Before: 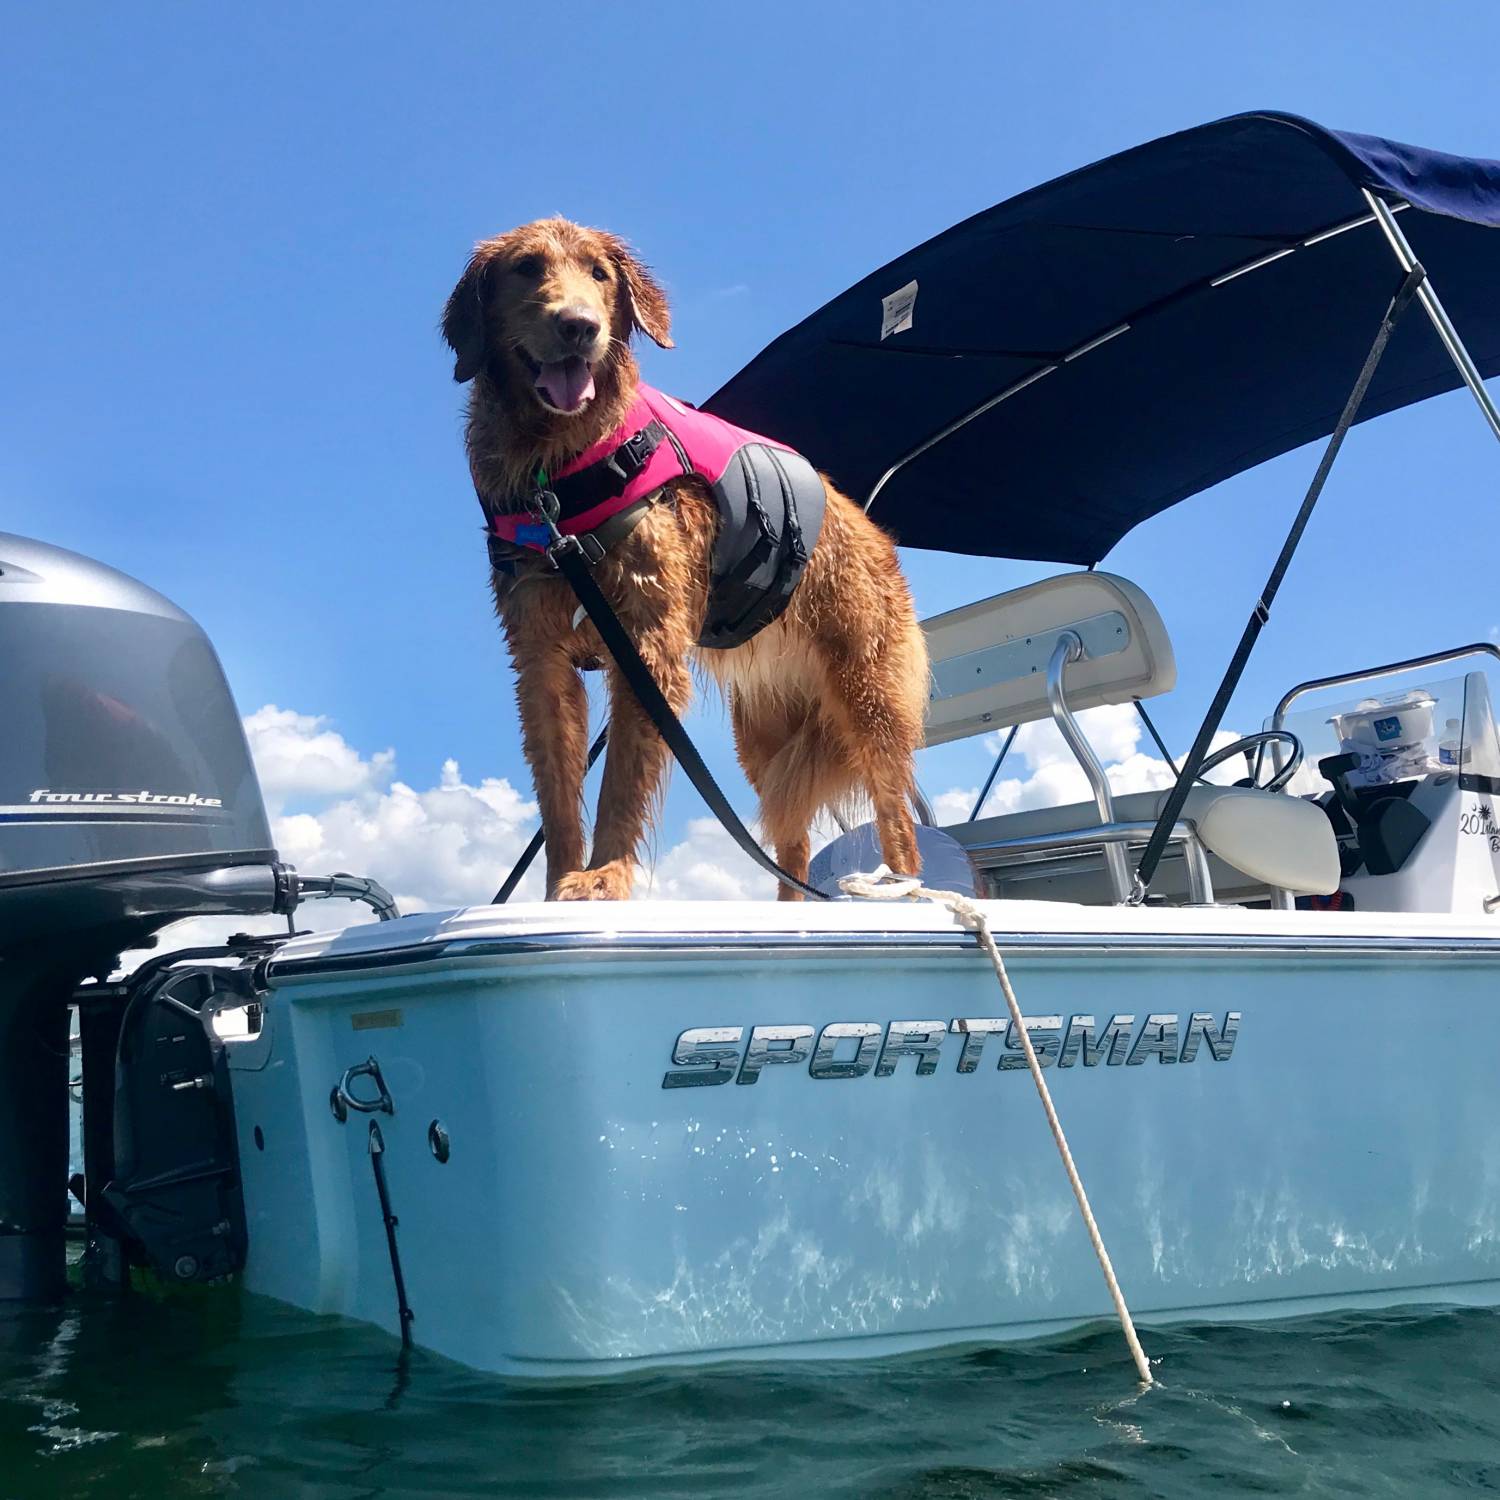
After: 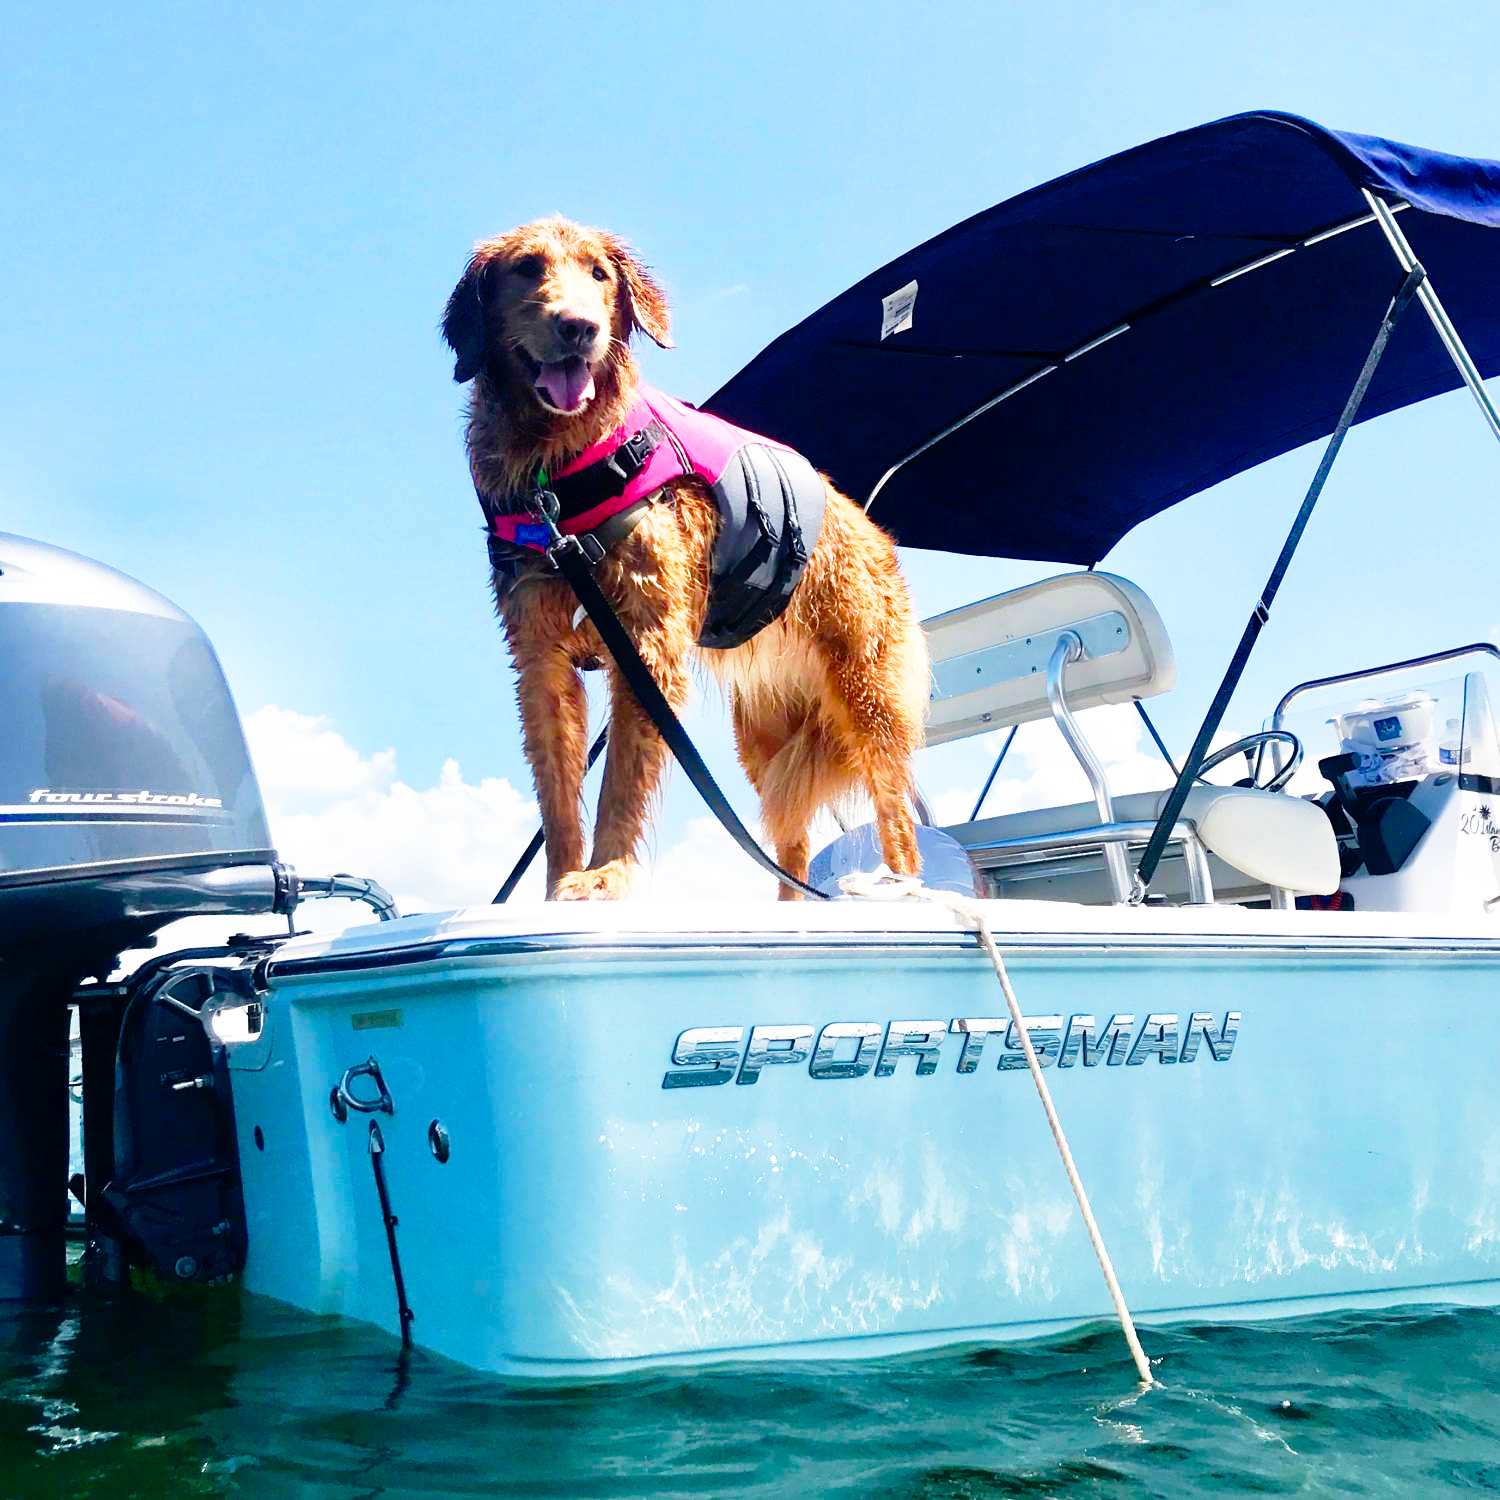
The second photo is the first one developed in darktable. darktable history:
color balance rgb: perceptual saturation grading › global saturation 20%, perceptual saturation grading › highlights -25%, perceptual saturation grading › shadows 25%
base curve: curves: ch0 [(0, 0) (0.012, 0.01) (0.073, 0.168) (0.31, 0.711) (0.645, 0.957) (1, 1)], preserve colors none
